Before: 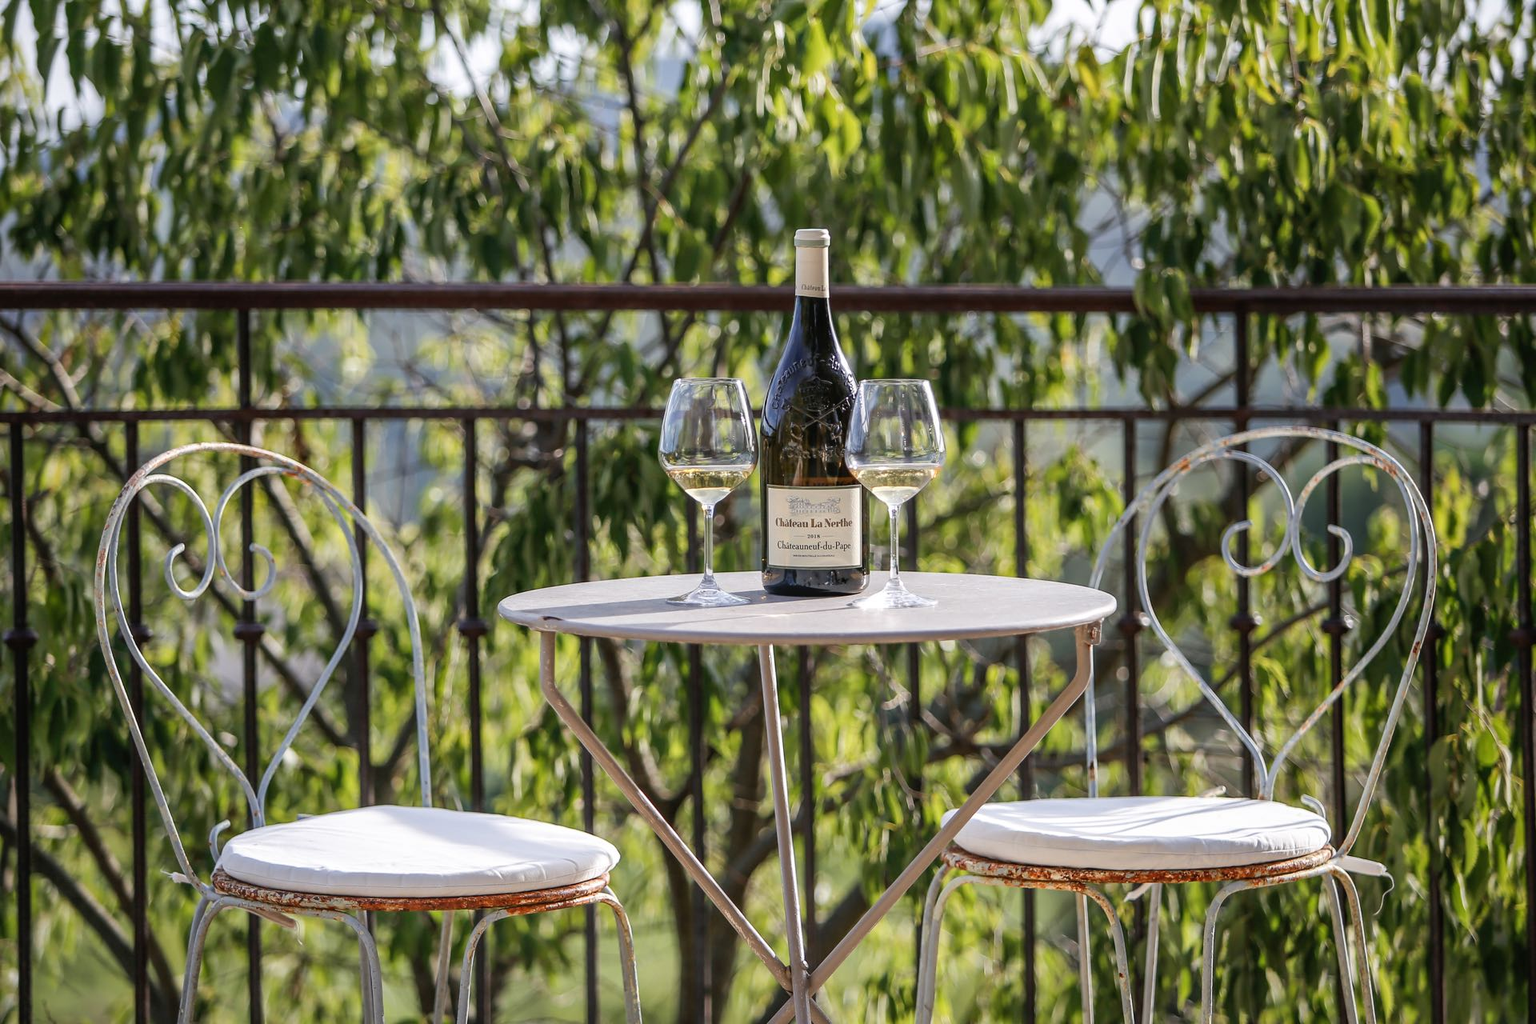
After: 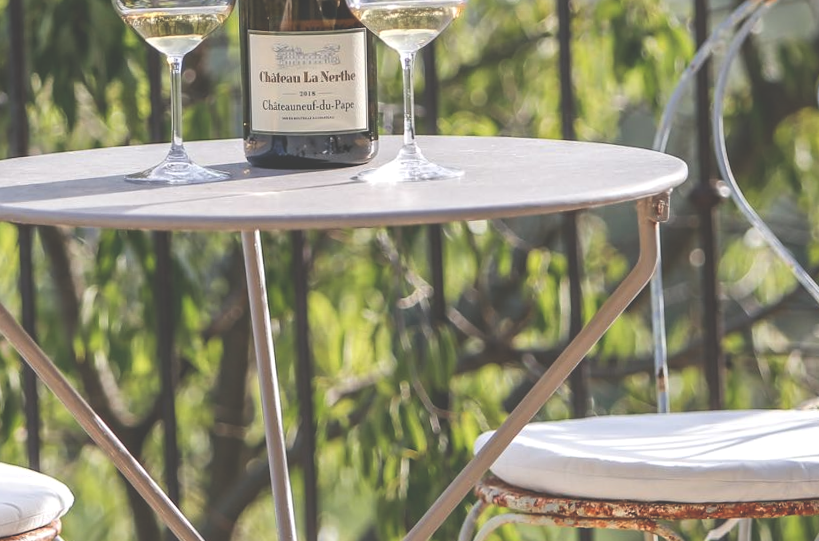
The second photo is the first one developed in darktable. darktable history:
exposure: black level correction -0.041, exposure 0.064 EV, compensate highlight preservation false
rotate and perspective: rotation -1.17°, automatic cropping off
crop: left 37.221%, top 45.169%, right 20.63%, bottom 13.777%
